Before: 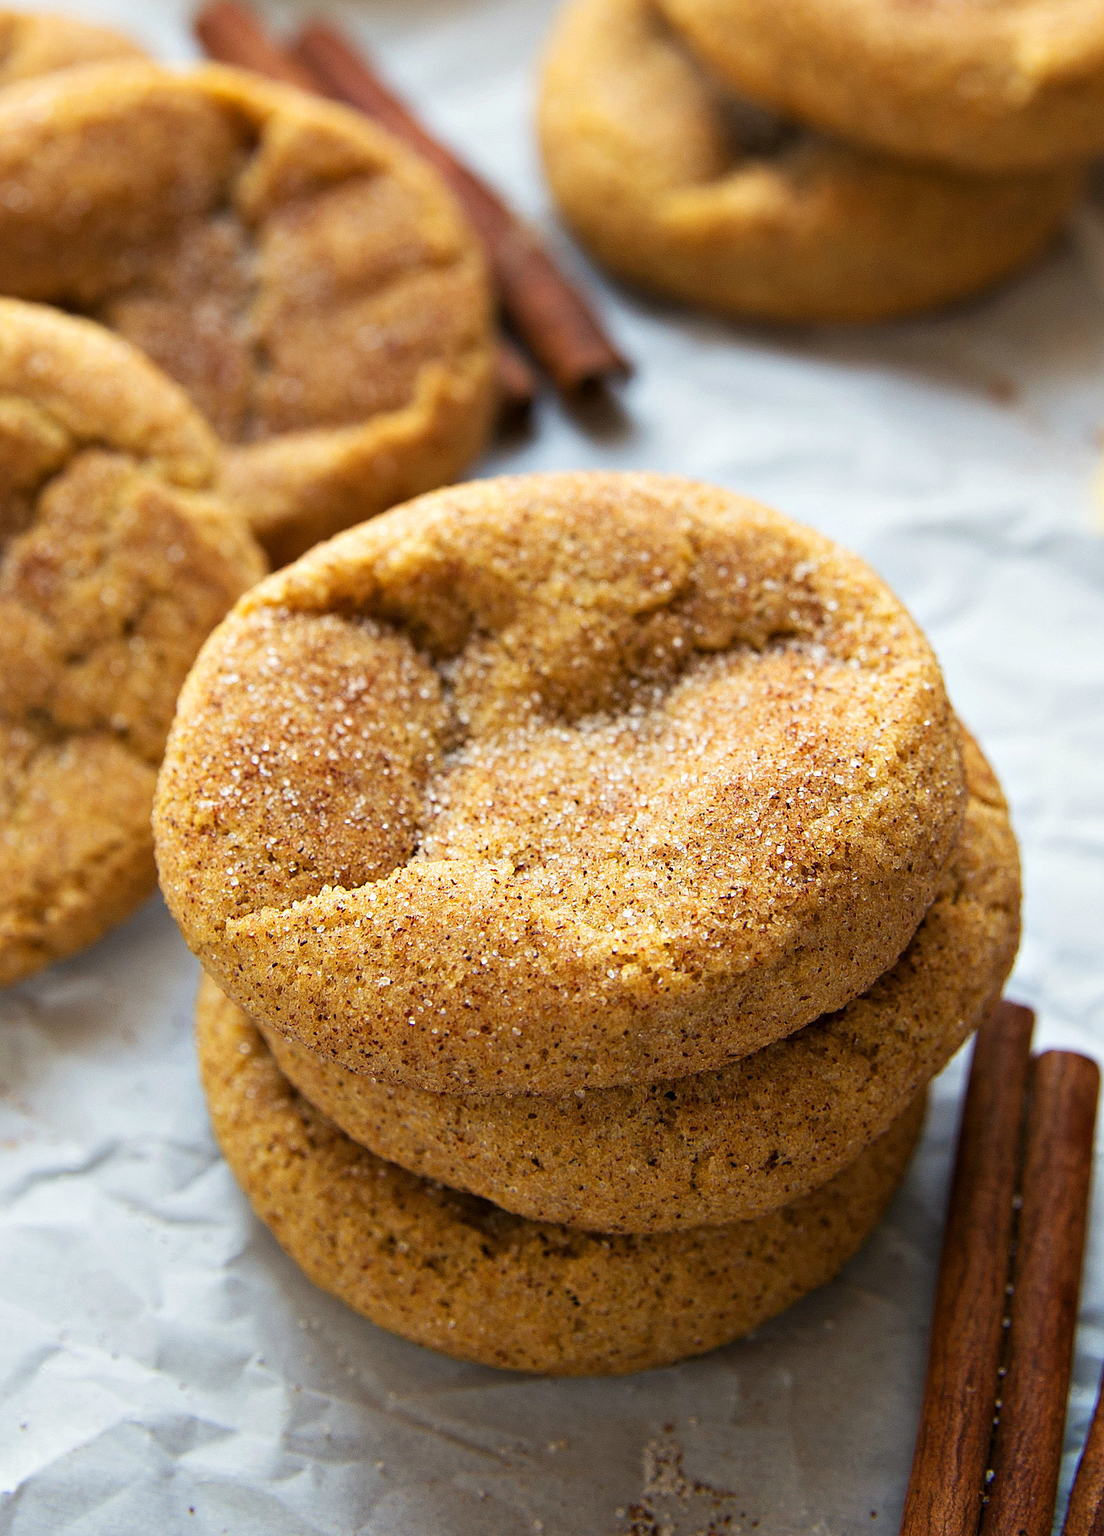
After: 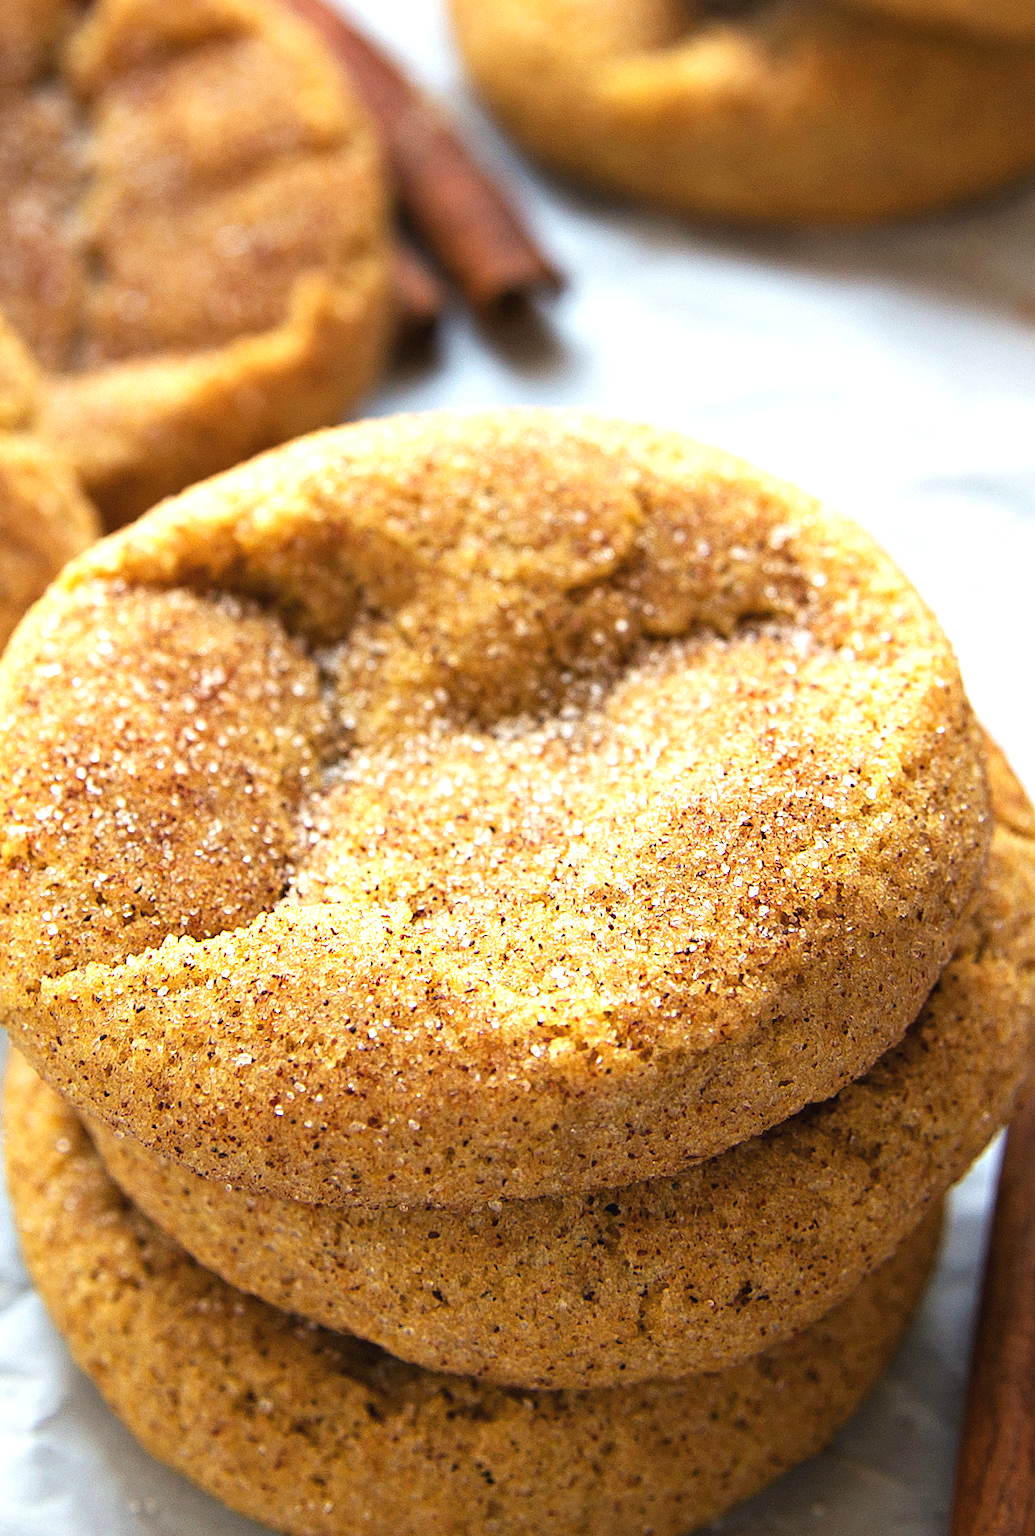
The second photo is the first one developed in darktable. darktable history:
crop: left 16.768%, top 8.653%, right 8.362%, bottom 12.485%
rotate and perspective: rotation 0.226°, lens shift (vertical) -0.042, crop left 0.023, crop right 0.982, crop top 0.006, crop bottom 0.994
exposure: black level correction -0.002, exposure 0.54 EV, compensate highlight preservation false
